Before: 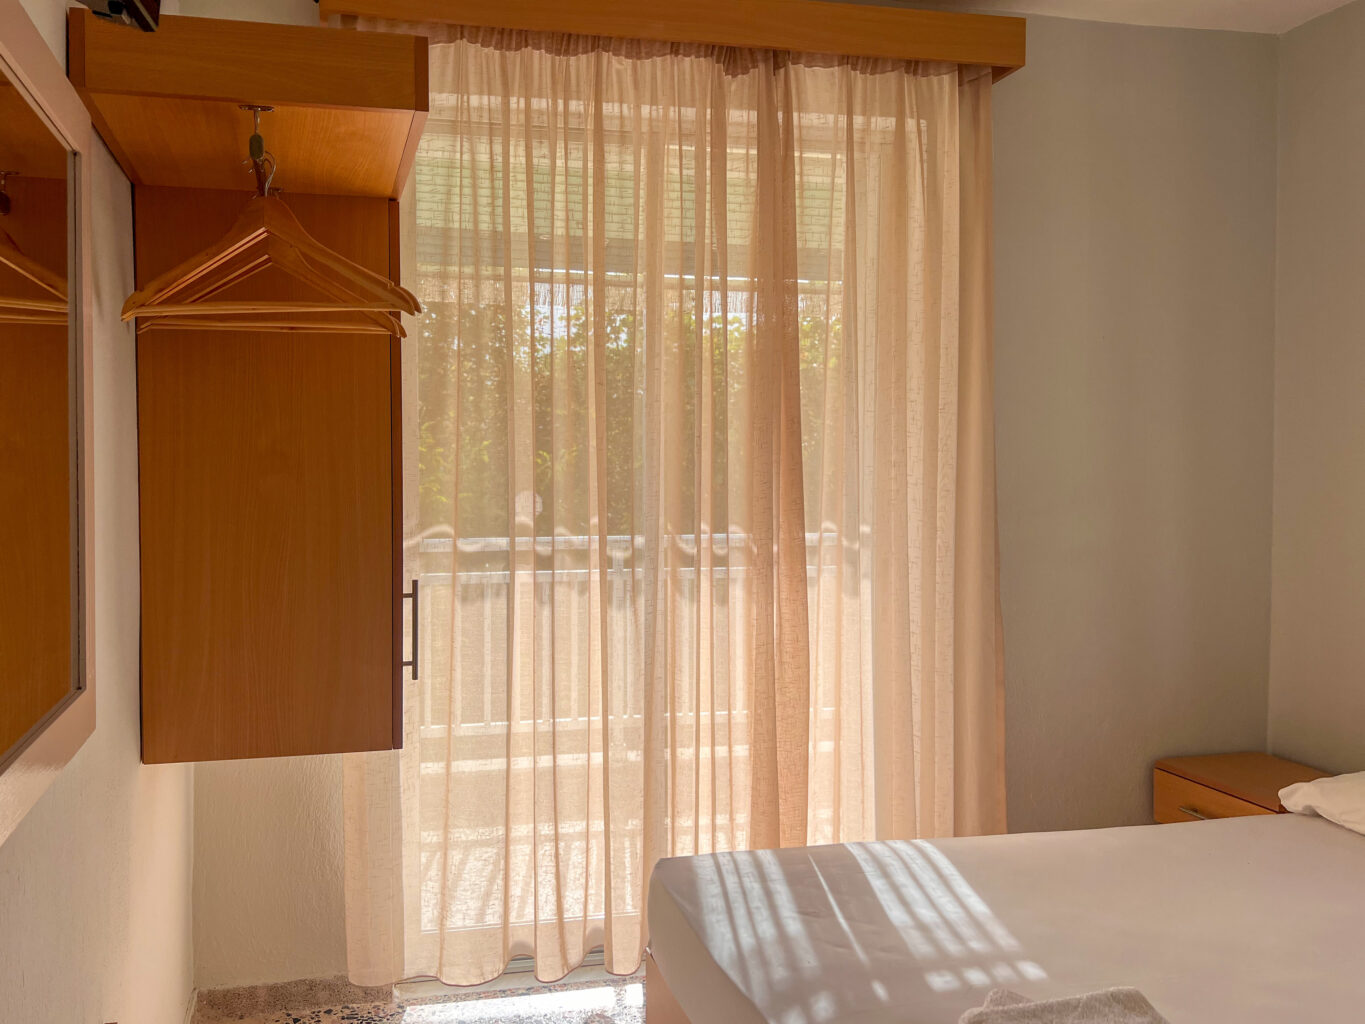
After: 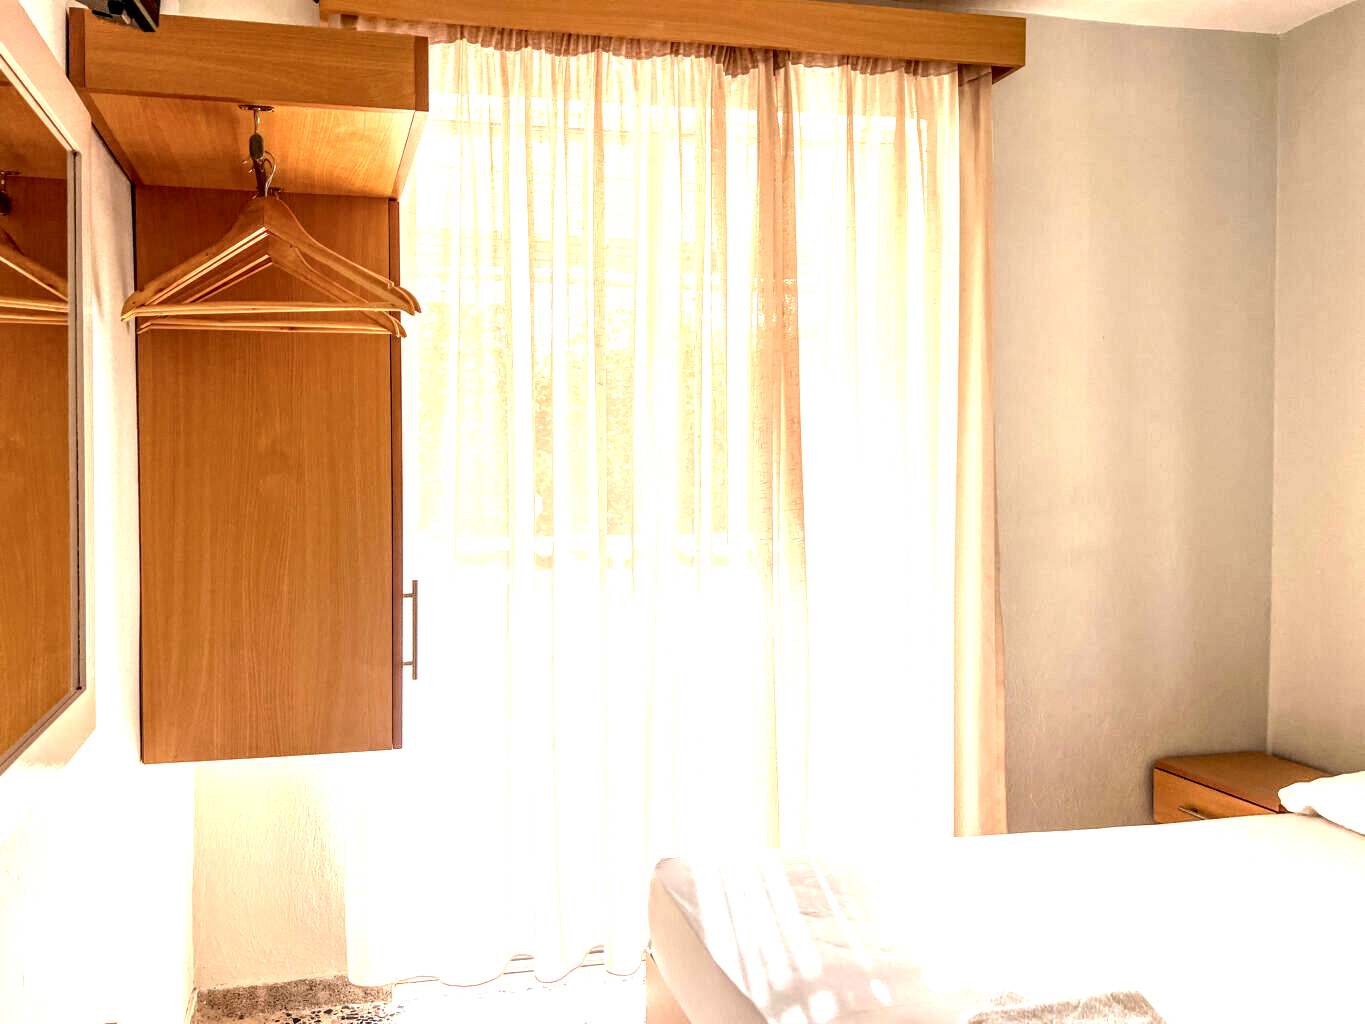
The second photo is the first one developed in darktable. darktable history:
exposure: black level correction 0, exposure 1.75 EV, compensate exposure bias true, compensate highlight preservation false
color contrast: green-magenta contrast 0.84, blue-yellow contrast 0.86
local contrast: highlights 19%, detail 186%
